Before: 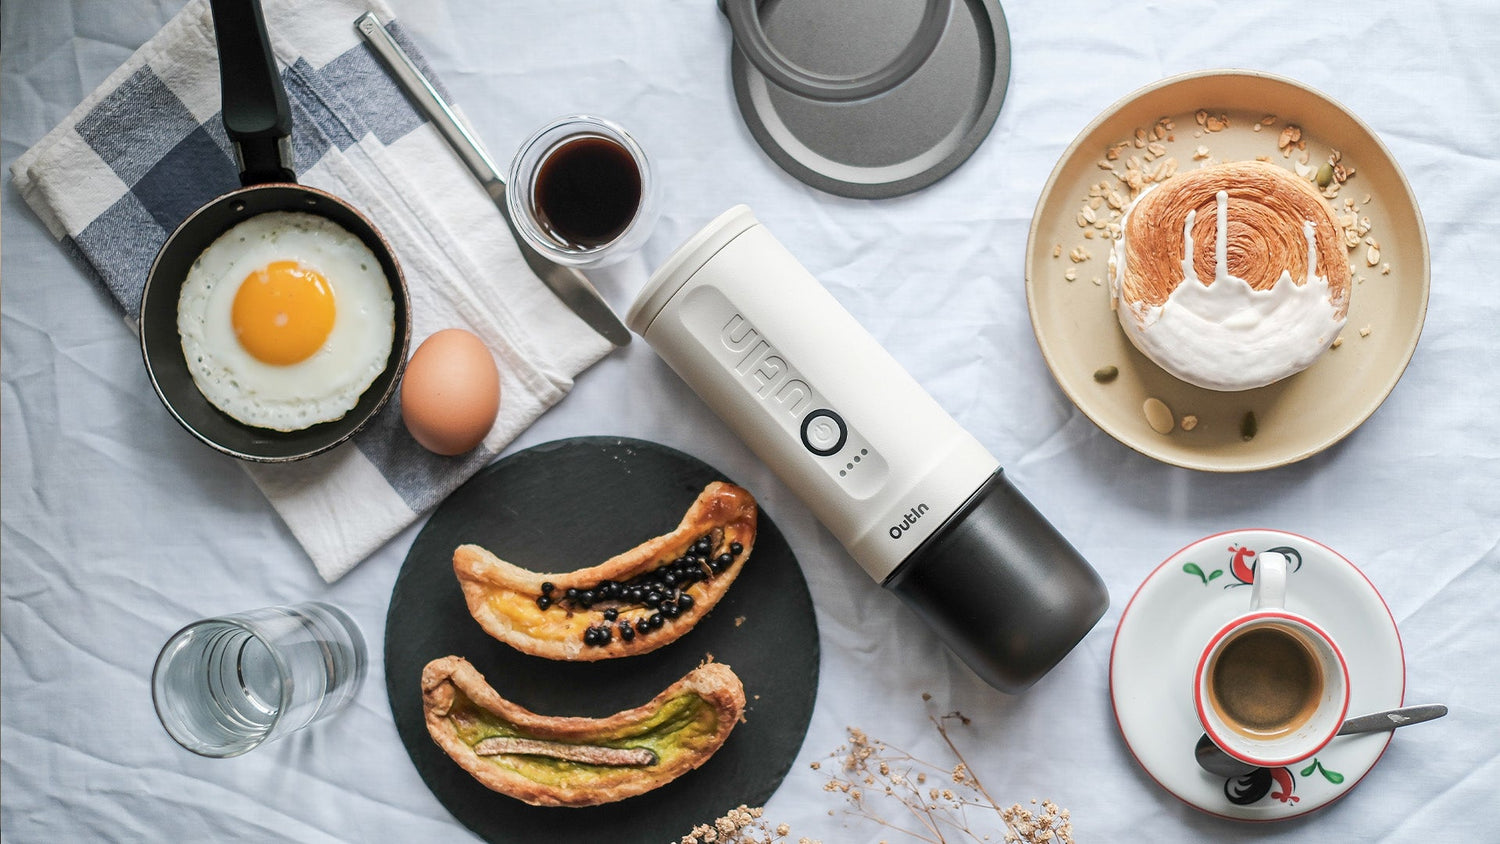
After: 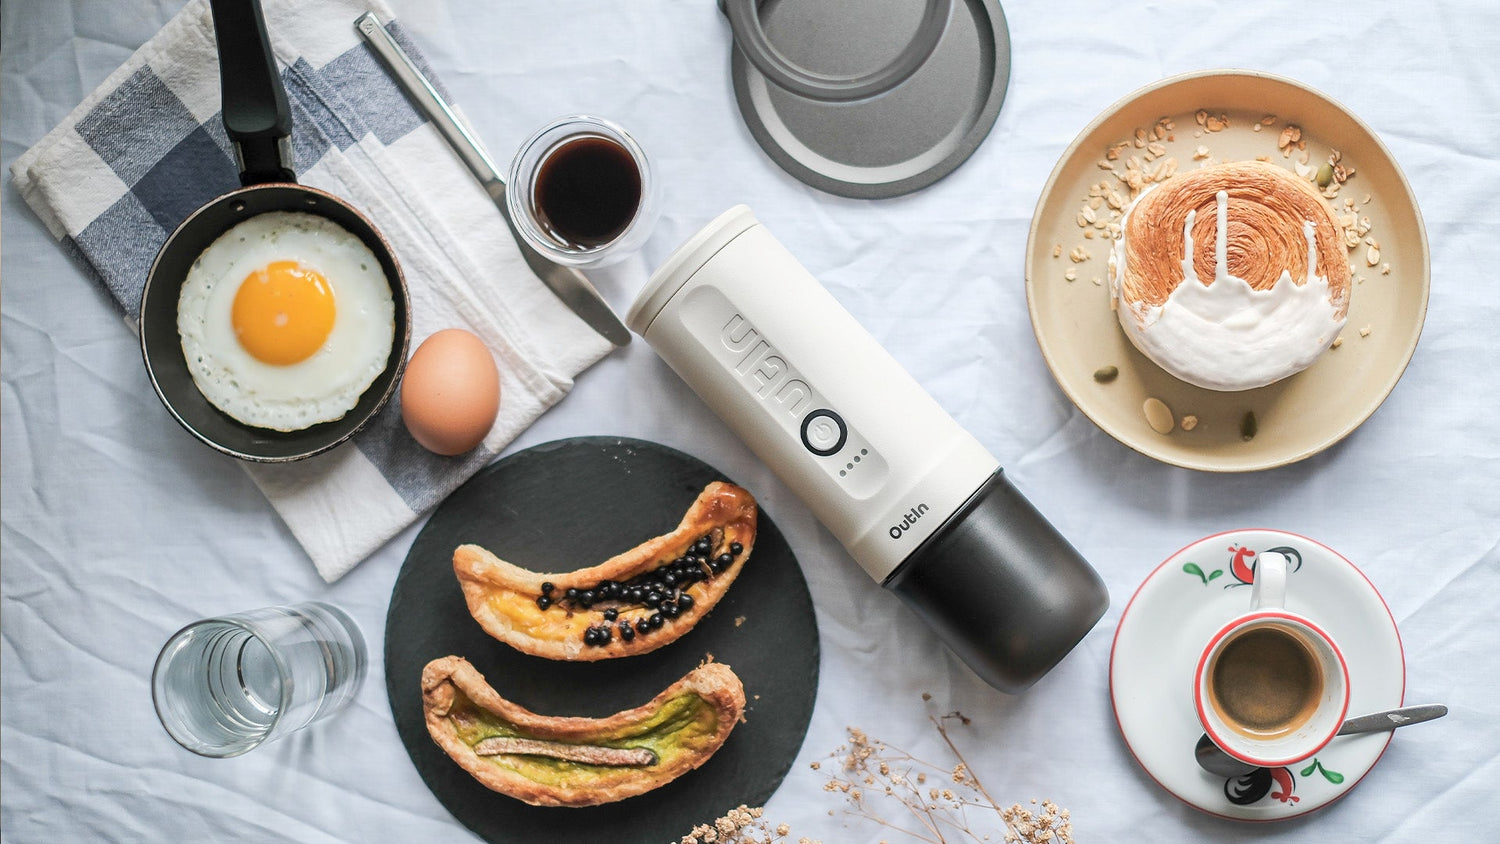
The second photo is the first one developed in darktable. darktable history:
contrast brightness saturation: contrast 0.046, brightness 0.06, saturation 0.013
